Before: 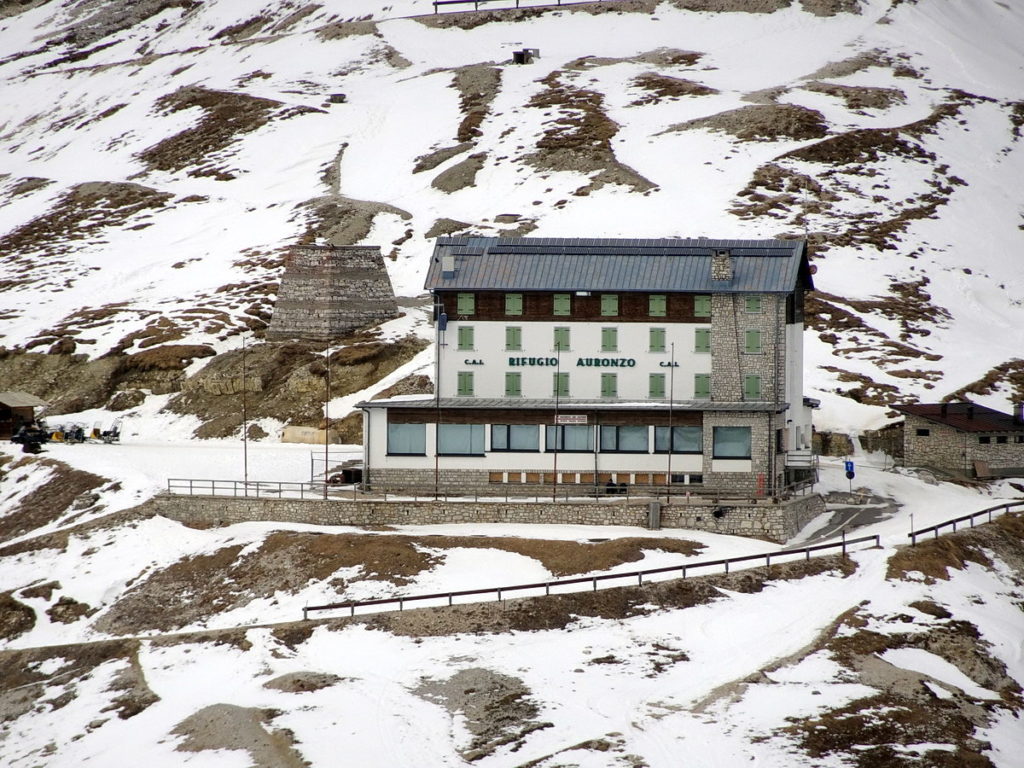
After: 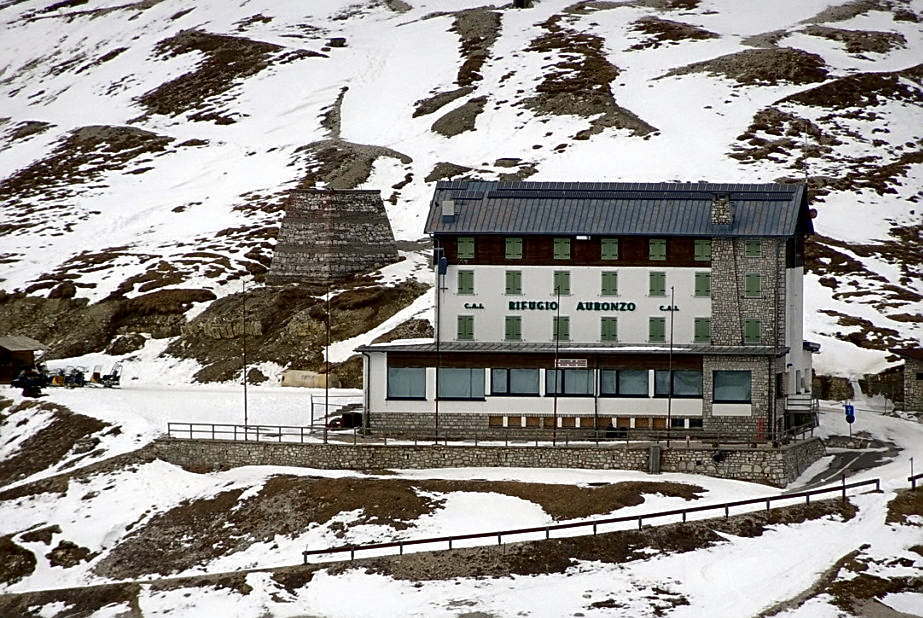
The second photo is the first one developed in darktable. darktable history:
crop: top 7.395%, right 9.781%, bottom 12.015%
color correction: highlights b* 0.023, saturation 0.784
contrast brightness saturation: brightness -0.245, saturation 0.204
sharpen: on, module defaults
